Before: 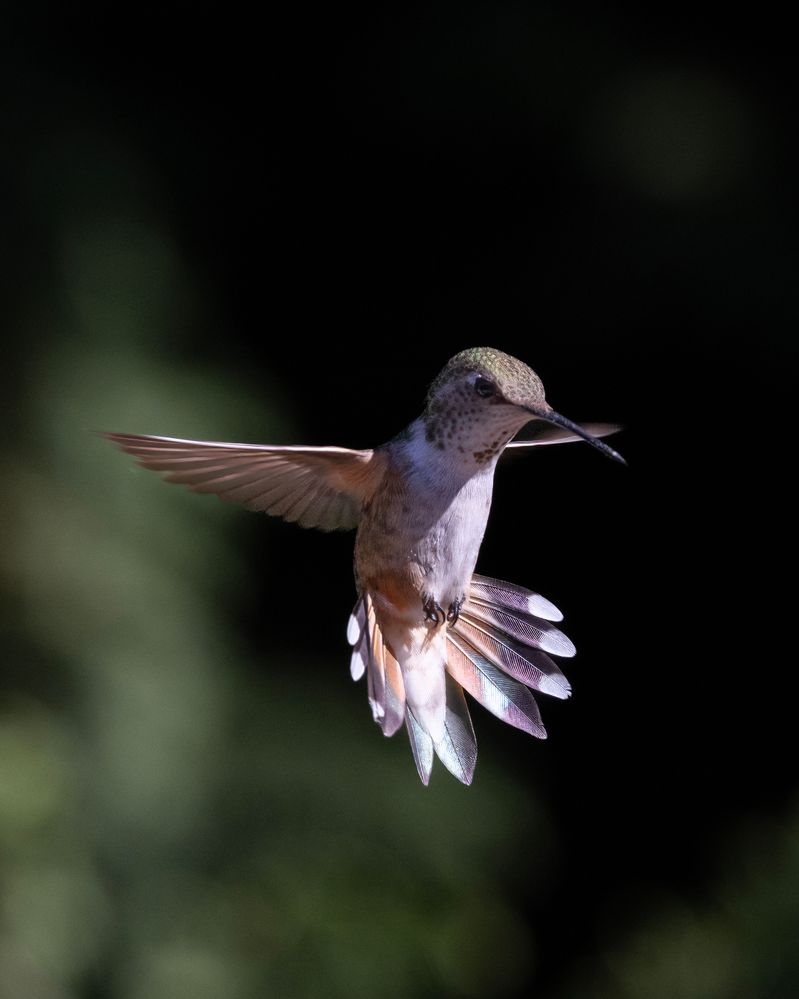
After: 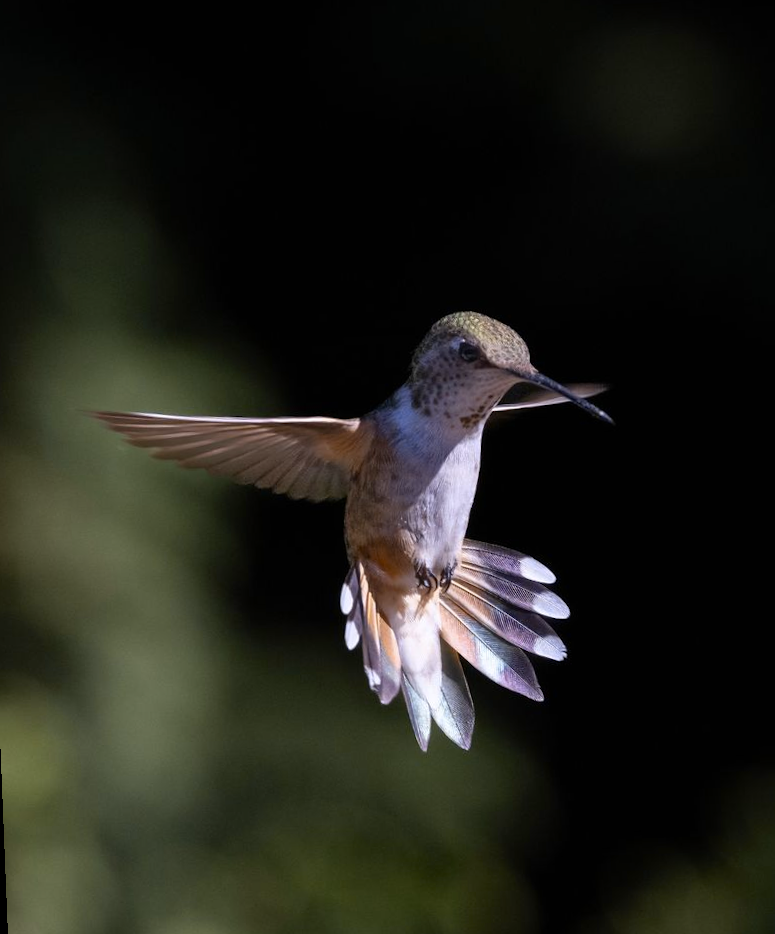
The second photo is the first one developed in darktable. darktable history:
rotate and perspective: rotation -2.12°, lens shift (vertical) 0.009, lens shift (horizontal) -0.008, automatic cropping original format, crop left 0.036, crop right 0.964, crop top 0.05, crop bottom 0.959
color contrast: green-magenta contrast 0.85, blue-yellow contrast 1.25, unbound 0
